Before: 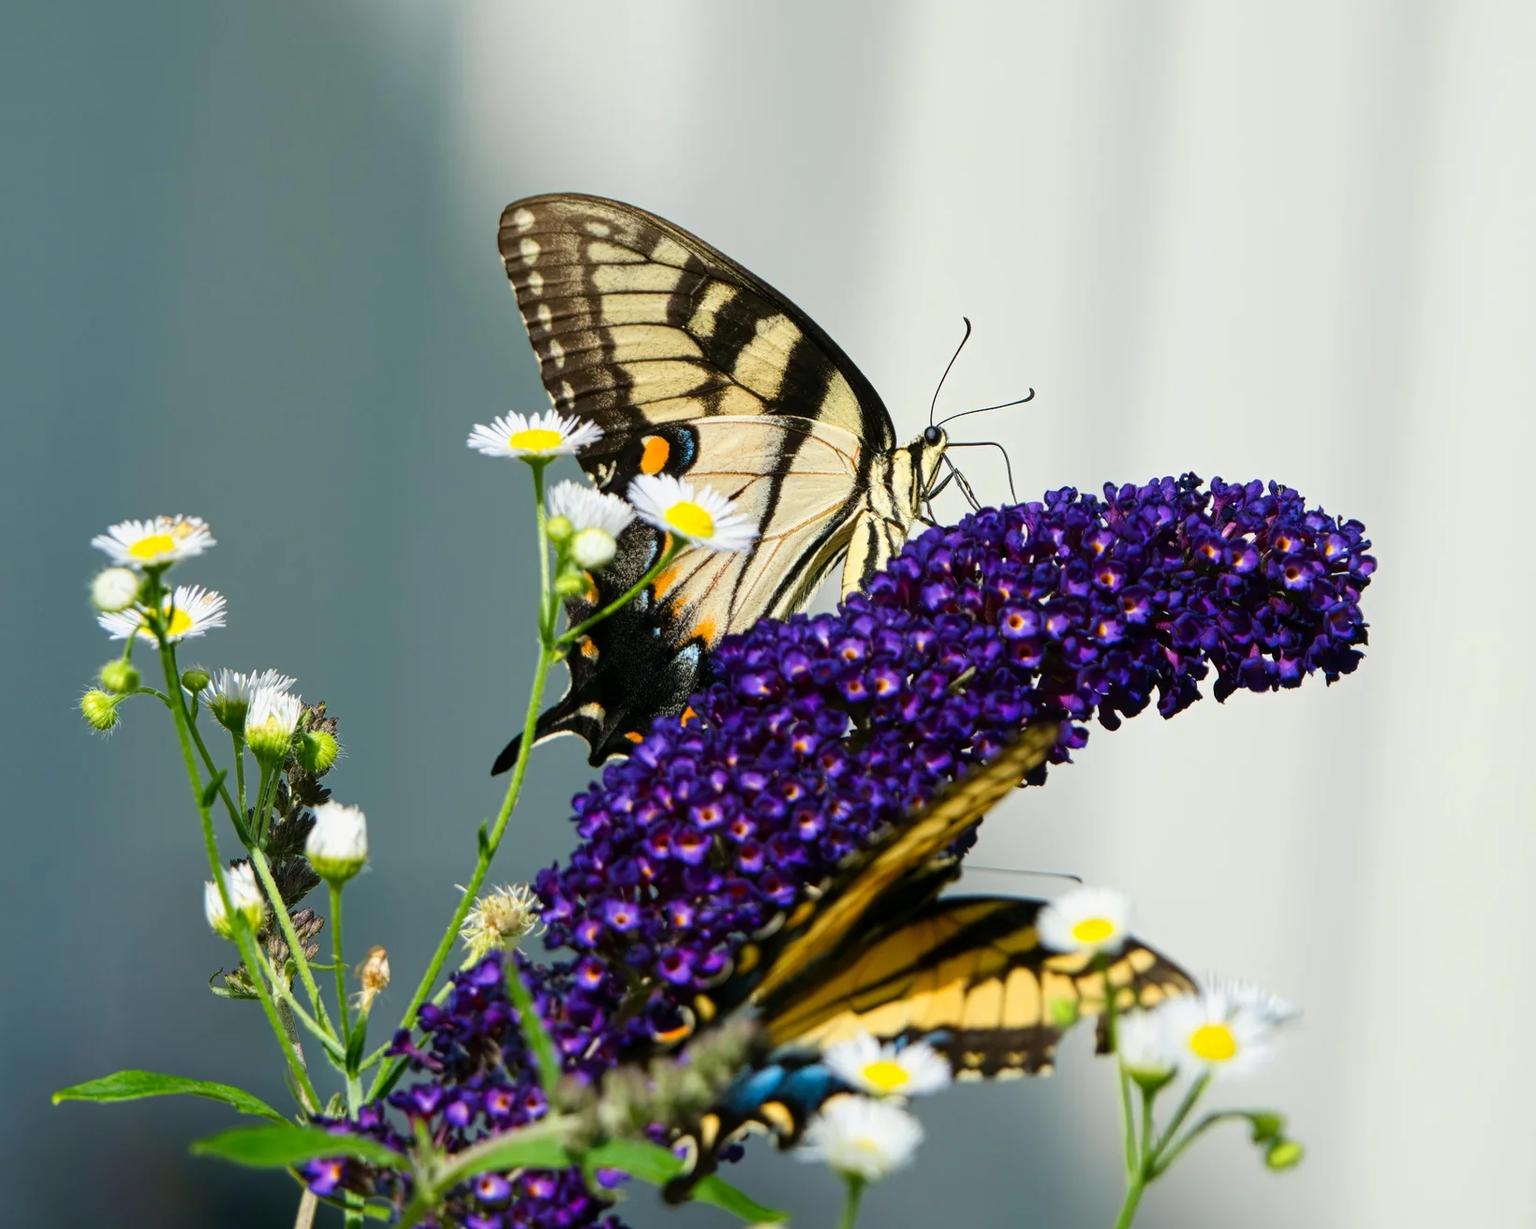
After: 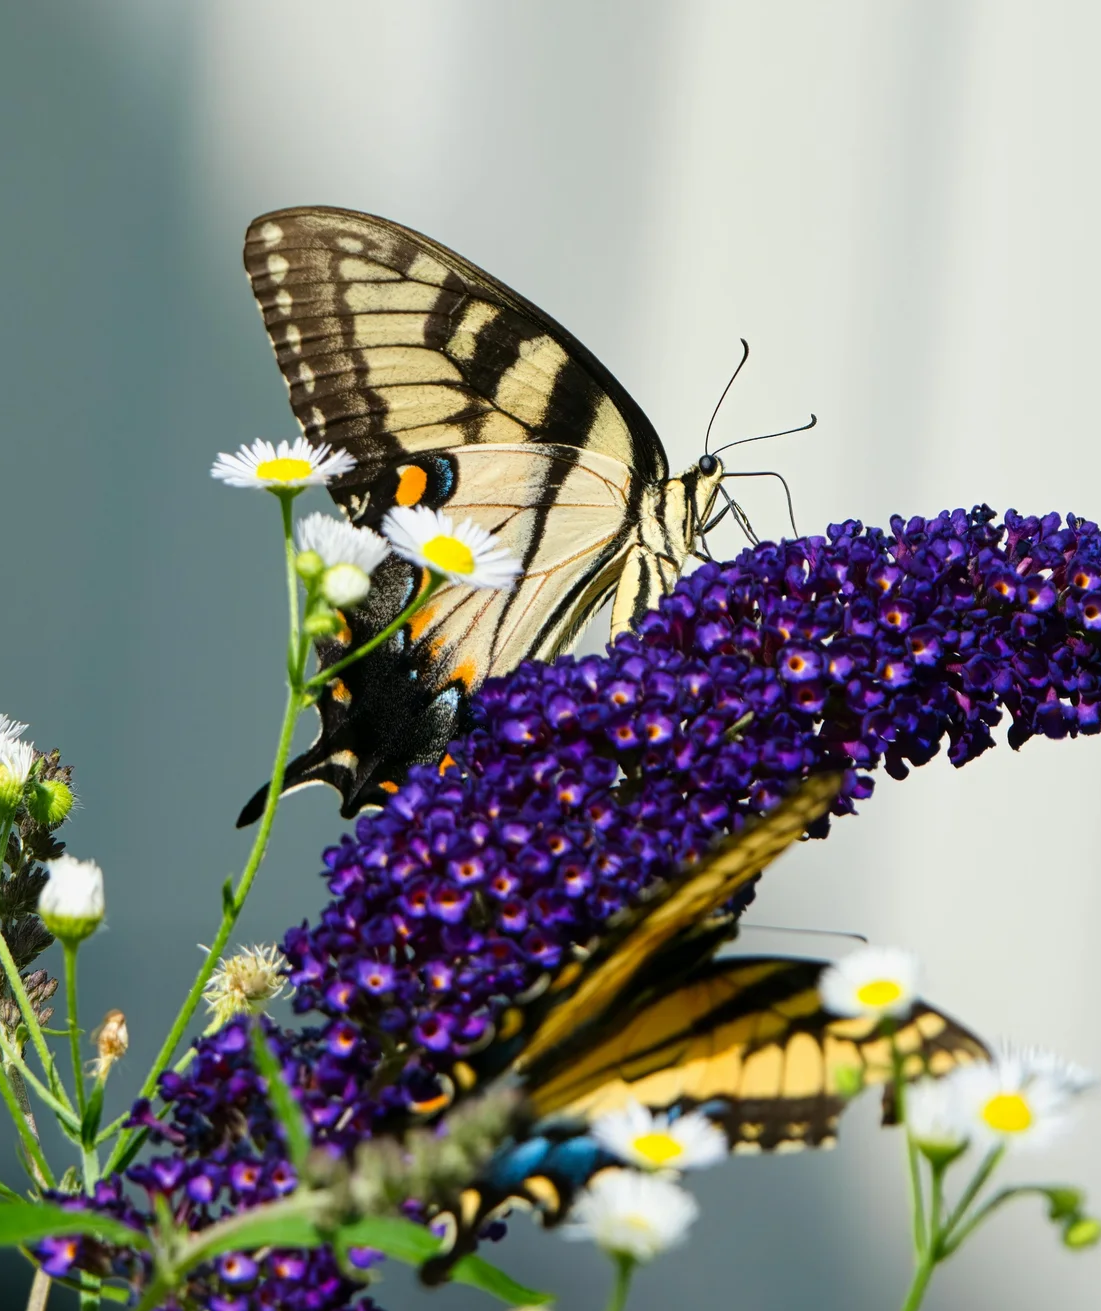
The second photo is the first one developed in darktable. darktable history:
crop and rotate: left 17.586%, right 15.242%
